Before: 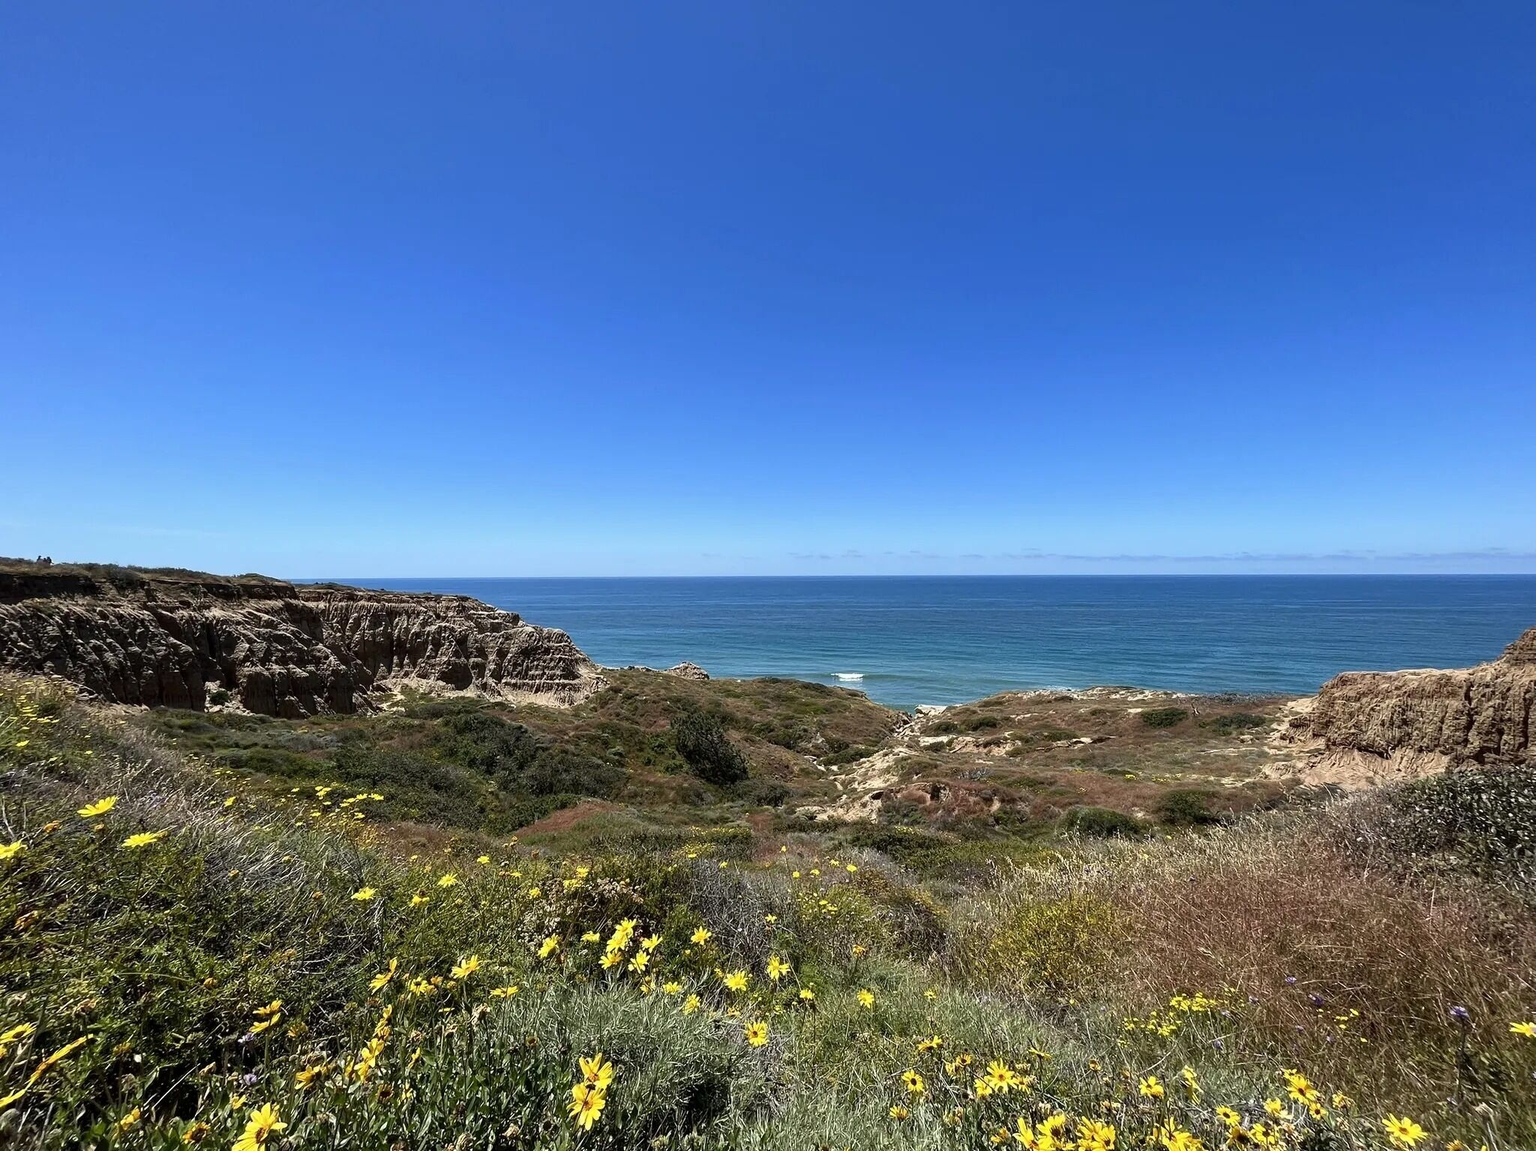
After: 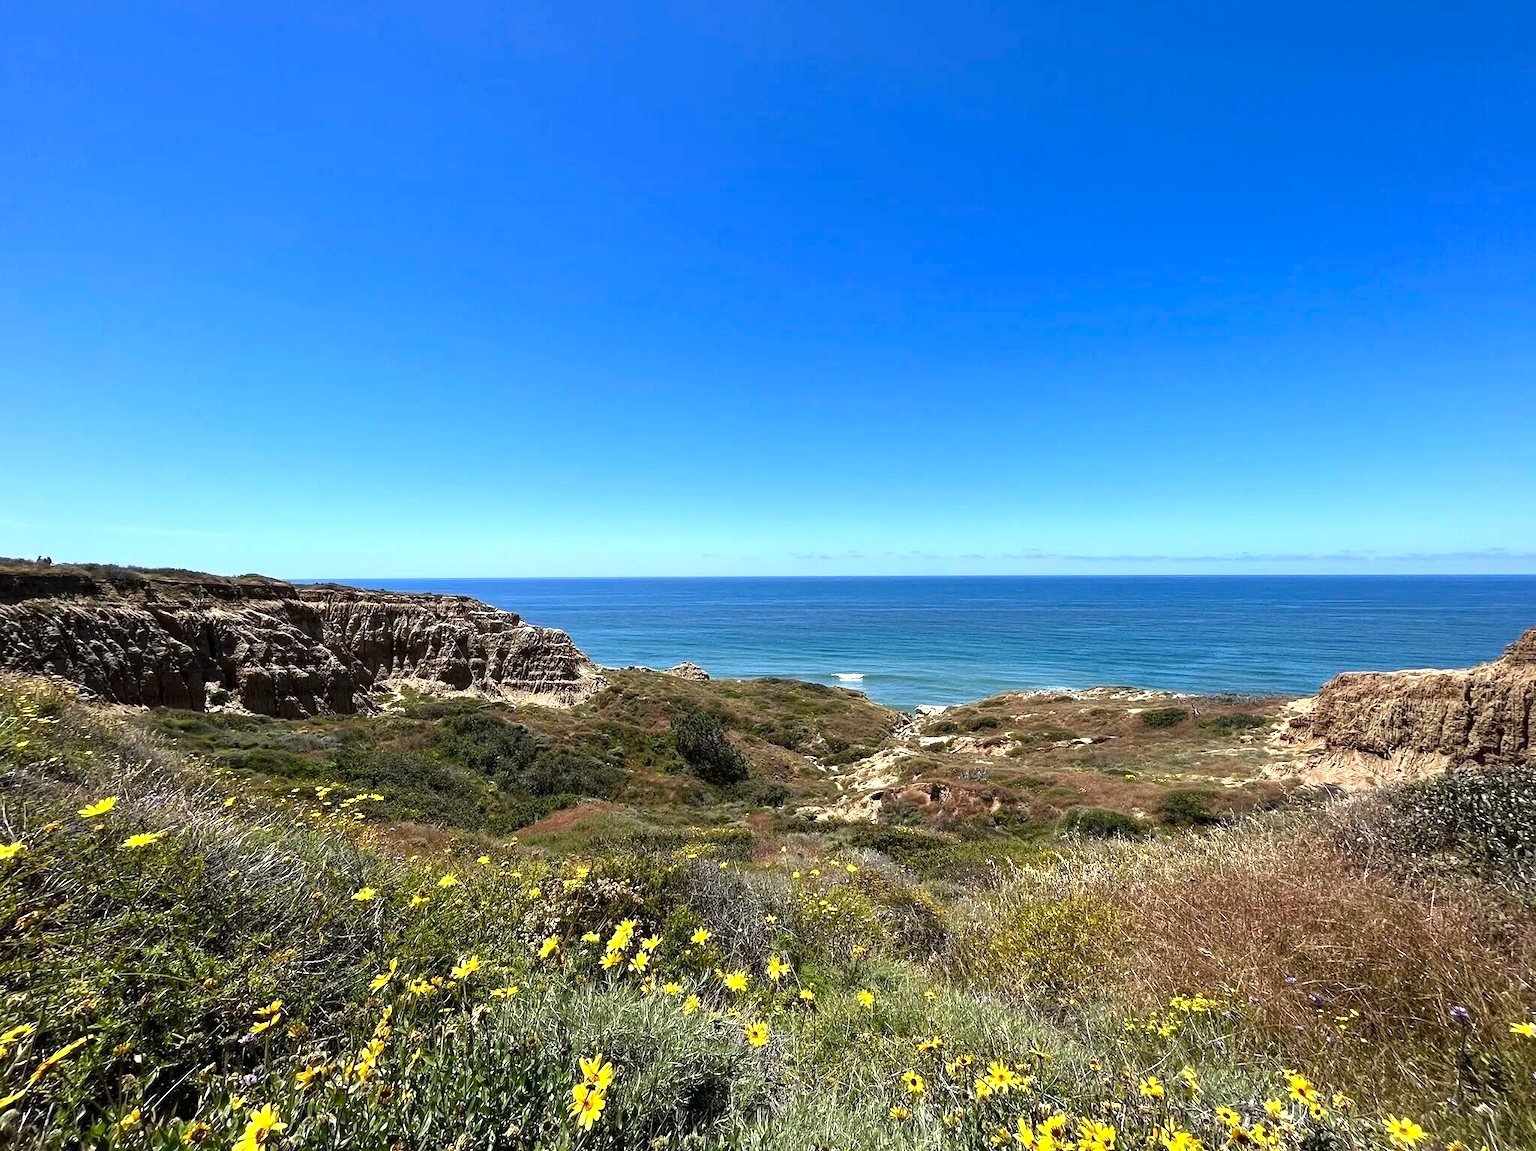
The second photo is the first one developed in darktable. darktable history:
levels: levels [0, 0.43, 0.859]
contrast brightness saturation: saturation 0.123
